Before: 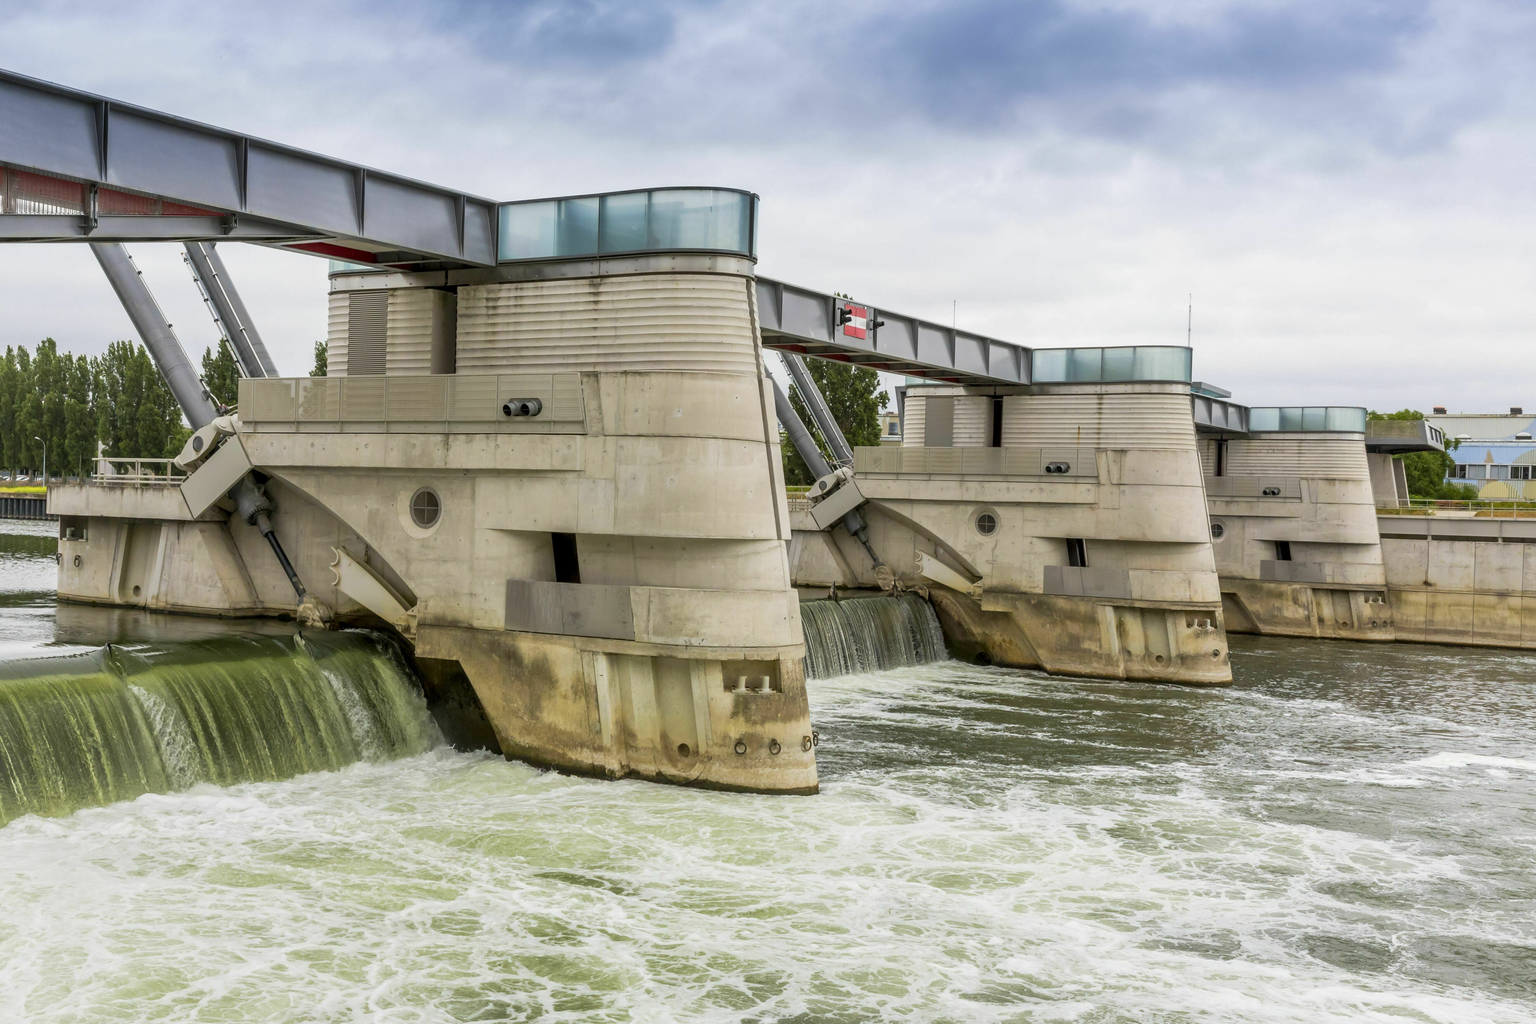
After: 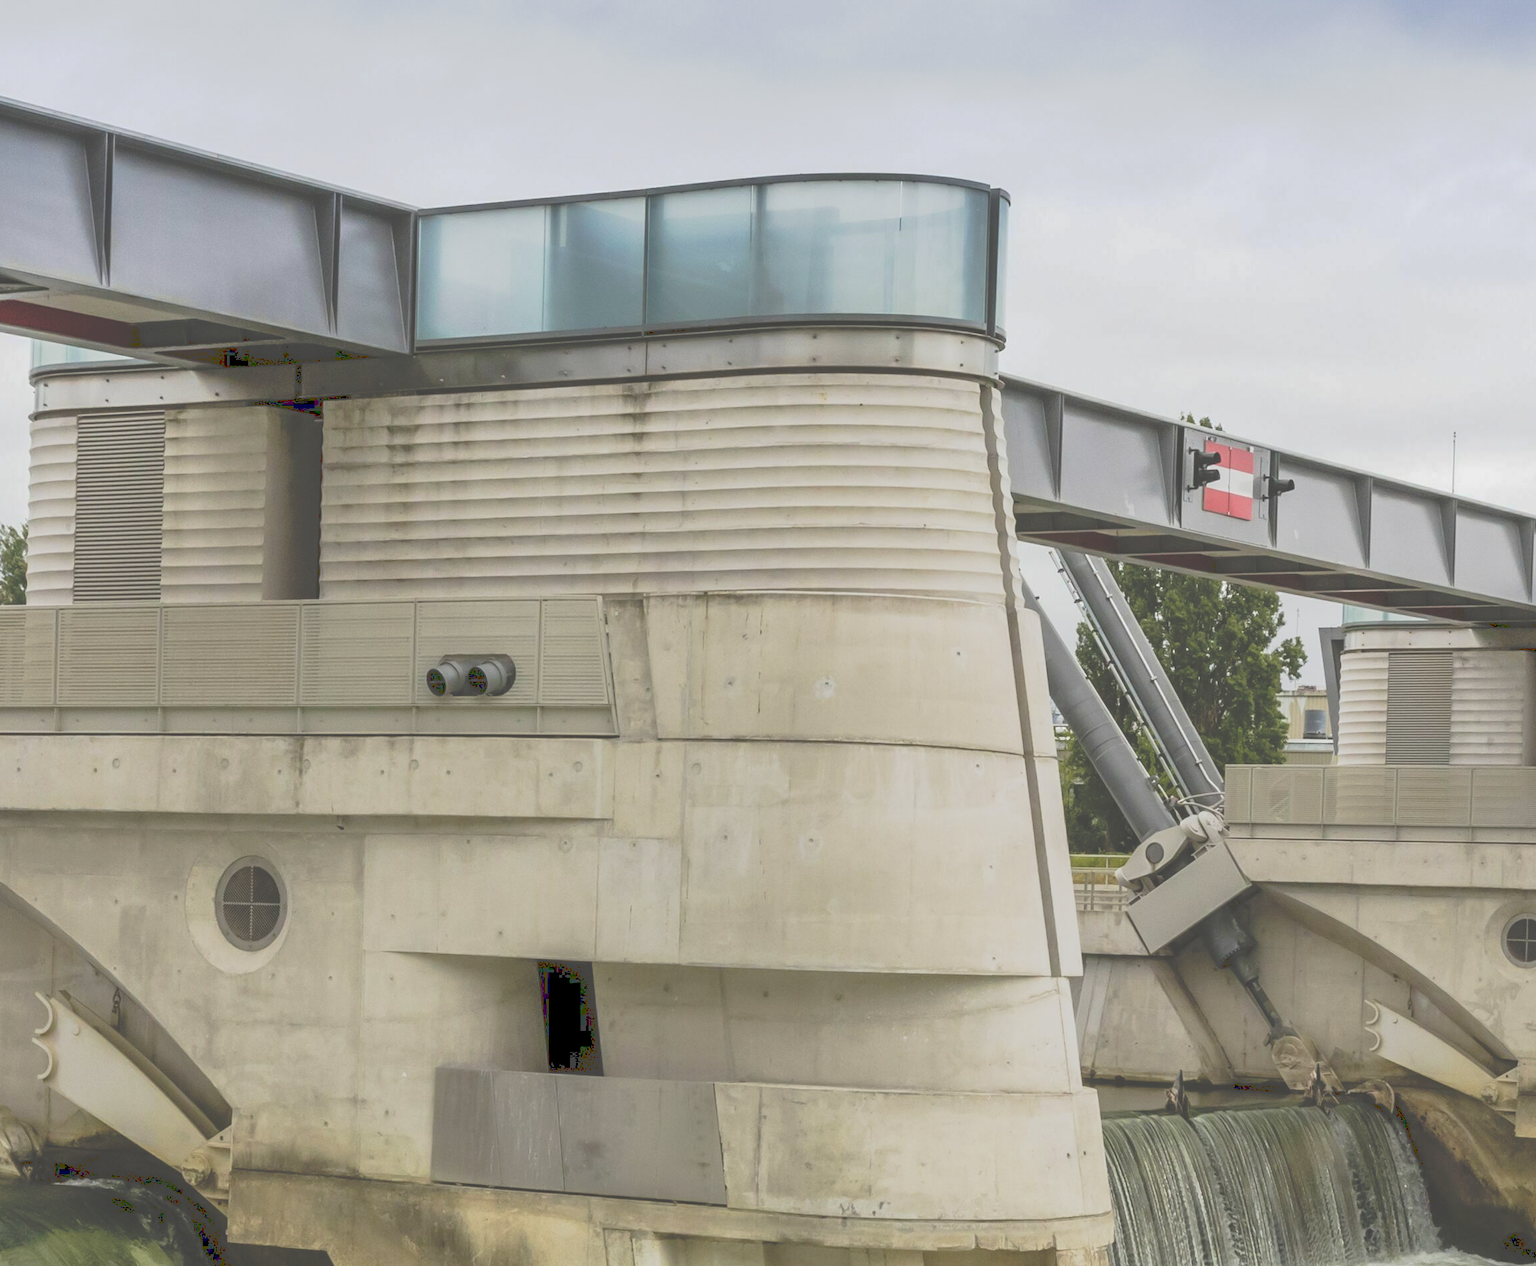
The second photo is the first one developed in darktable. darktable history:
crop: left 20.534%, top 10.806%, right 35.495%, bottom 34.827%
tone curve: curves: ch0 [(0, 0) (0.003, 0.278) (0.011, 0.282) (0.025, 0.282) (0.044, 0.29) (0.069, 0.295) (0.1, 0.306) (0.136, 0.316) (0.177, 0.33) (0.224, 0.358) (0.277, 0.403) (0.335, 0.451) (0.399, 0.505) (0.468, 0.558) (0.543, 0.611) (0.623, 0.679) (0.709, 0.751) (0.801, 0.815) (0.898, 0.863) (1, 1)], preserve colors none
